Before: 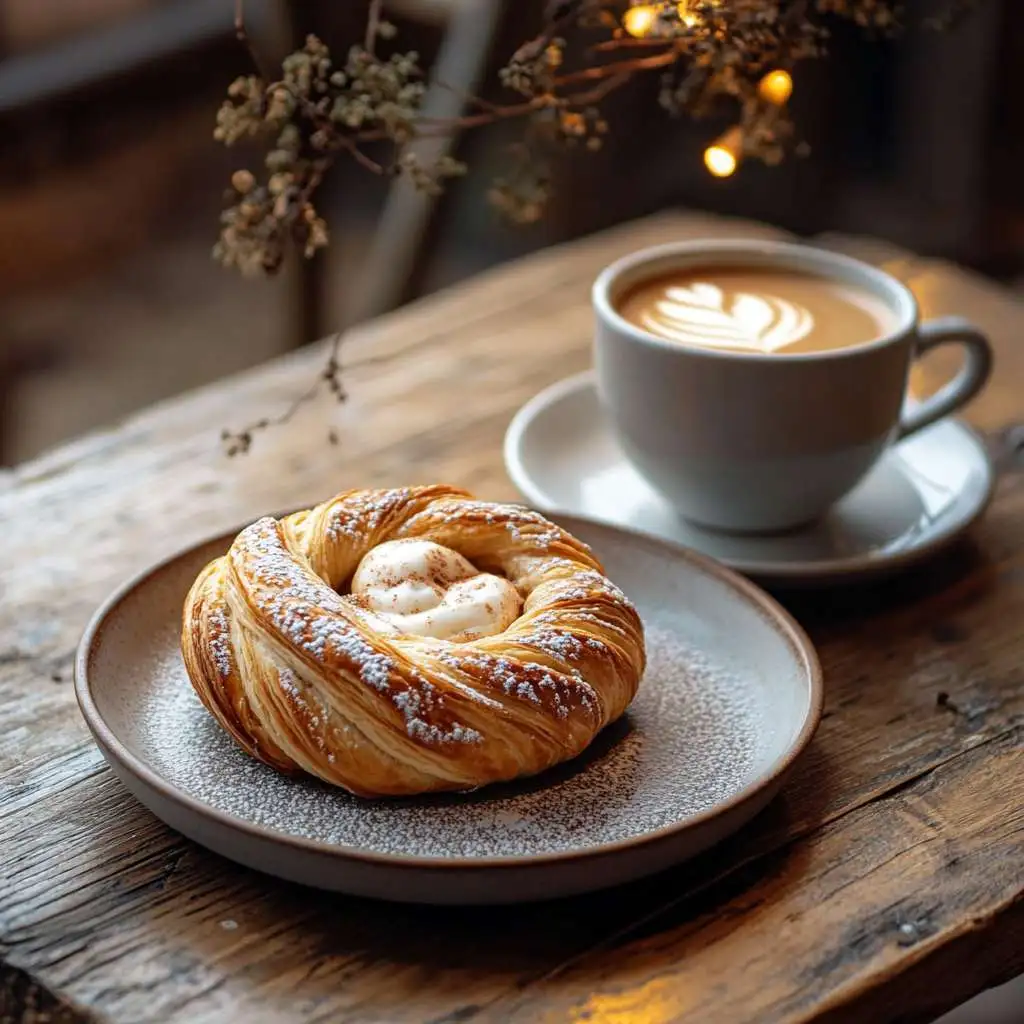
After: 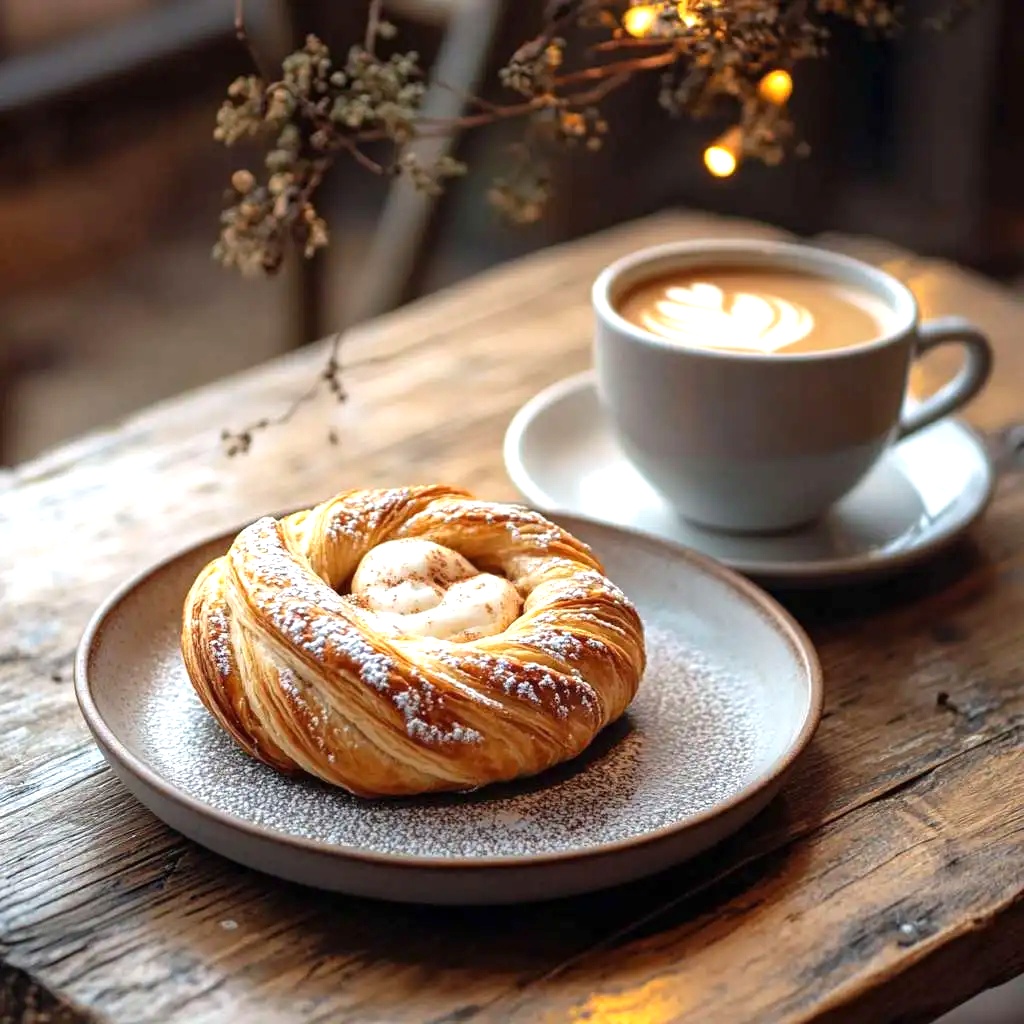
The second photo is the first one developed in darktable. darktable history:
exposure: black level correction 0, exposure 0.599 EV, compensate exposure bias true, compensate highlight preservation false
